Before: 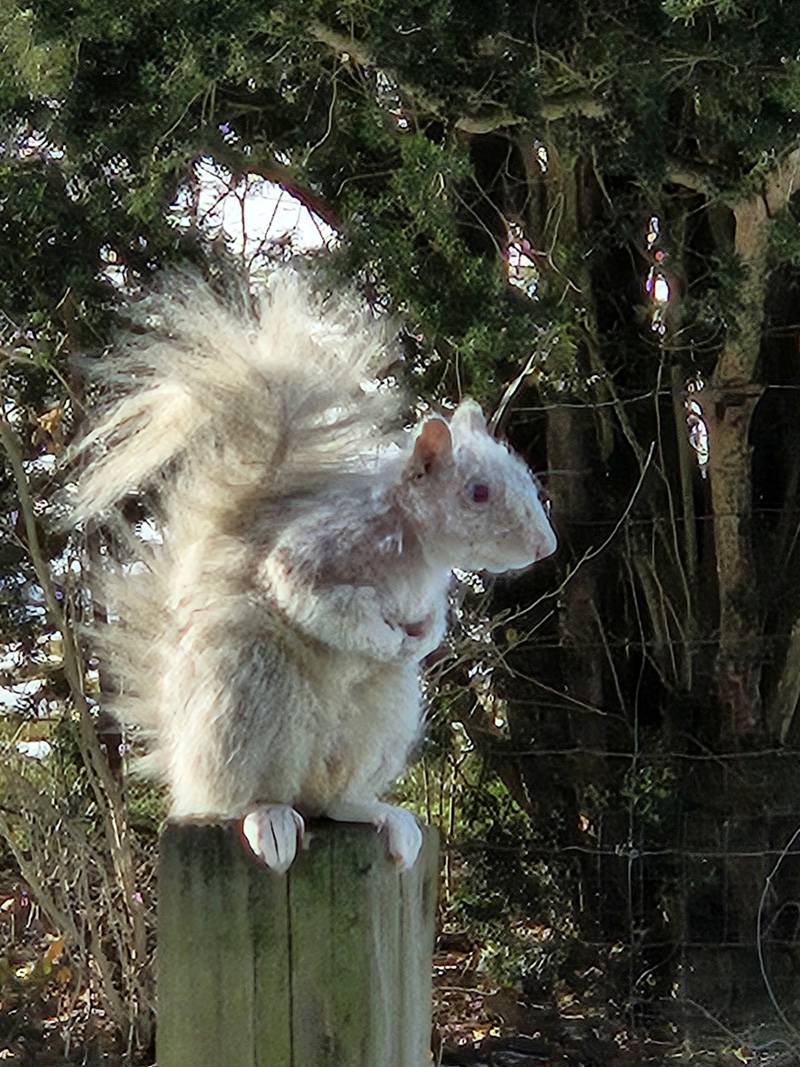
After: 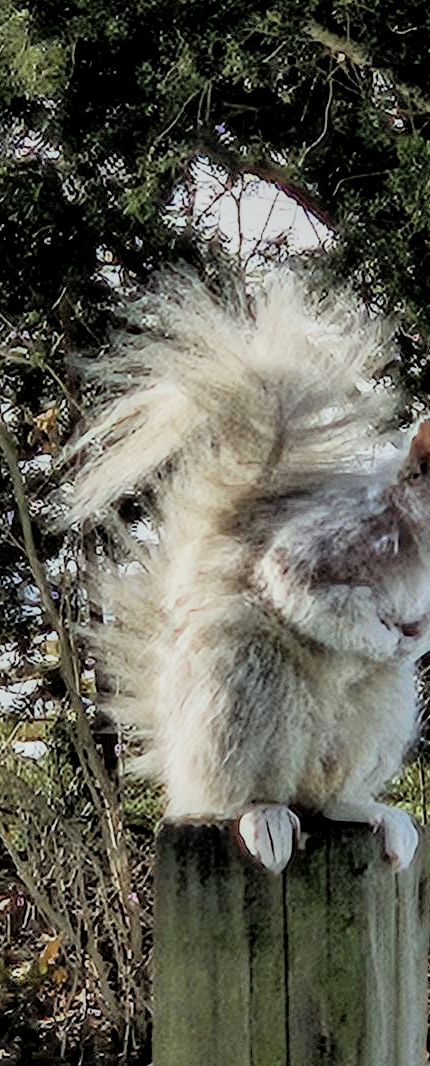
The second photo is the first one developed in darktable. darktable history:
crop: left 0.587%, right 45.588%, bottom 0.086%
local contrast: on, module defaults
filmic rgb: black relative exposure -5 EV, hardness 2.88, contrast 1.2, highlights saturation mix -30%
